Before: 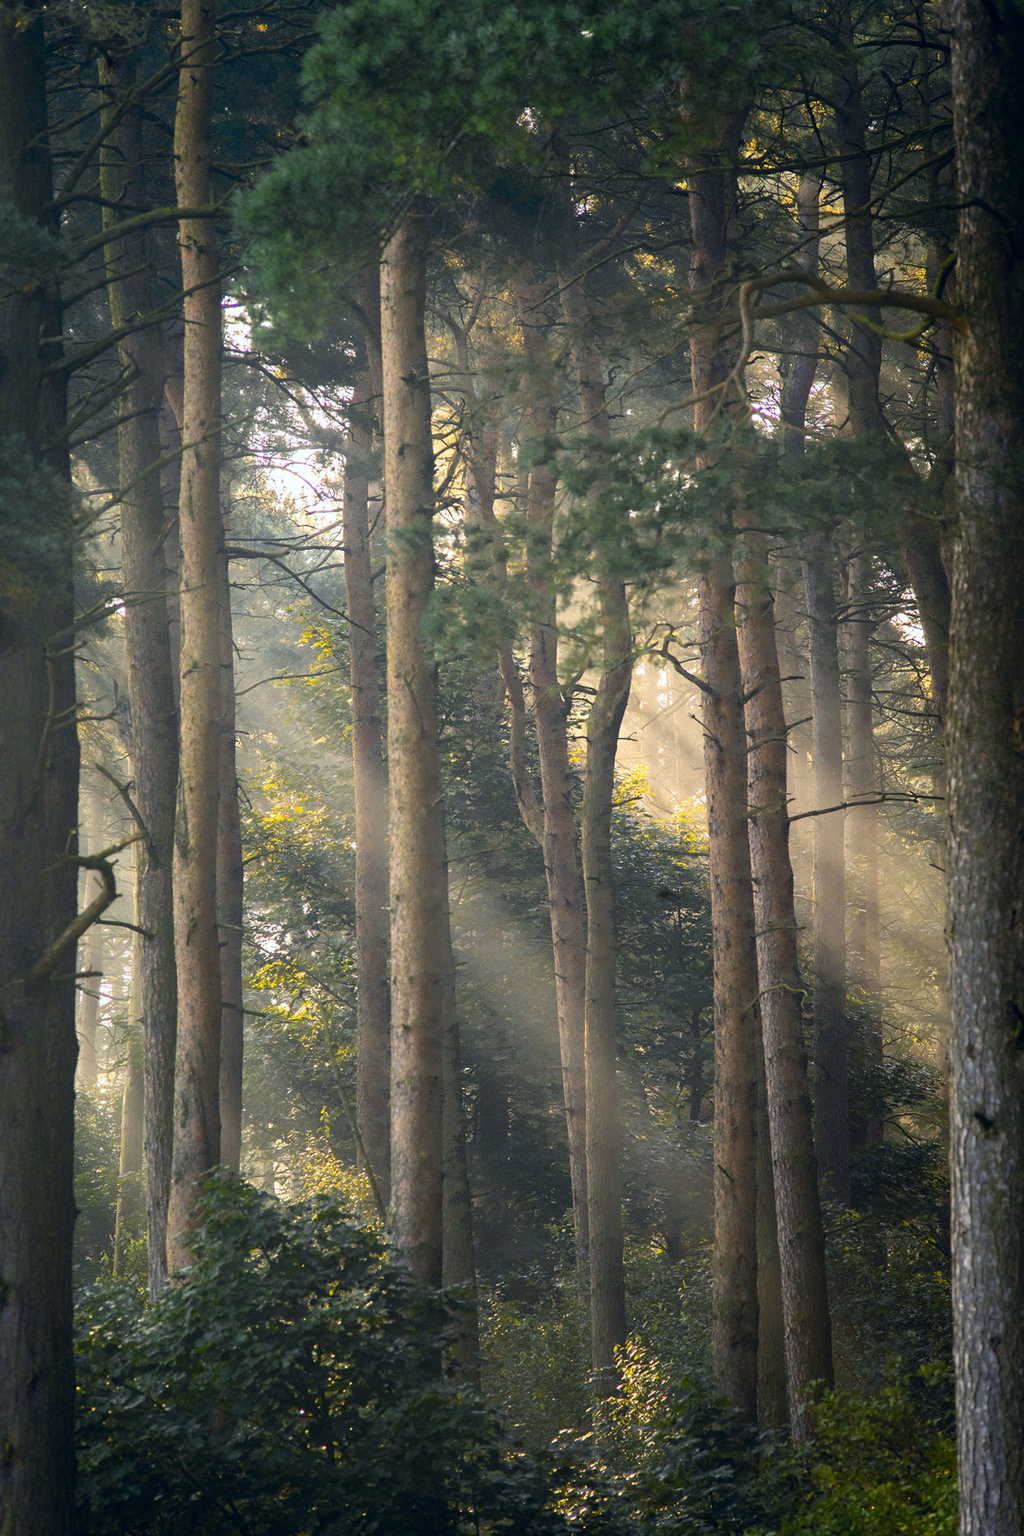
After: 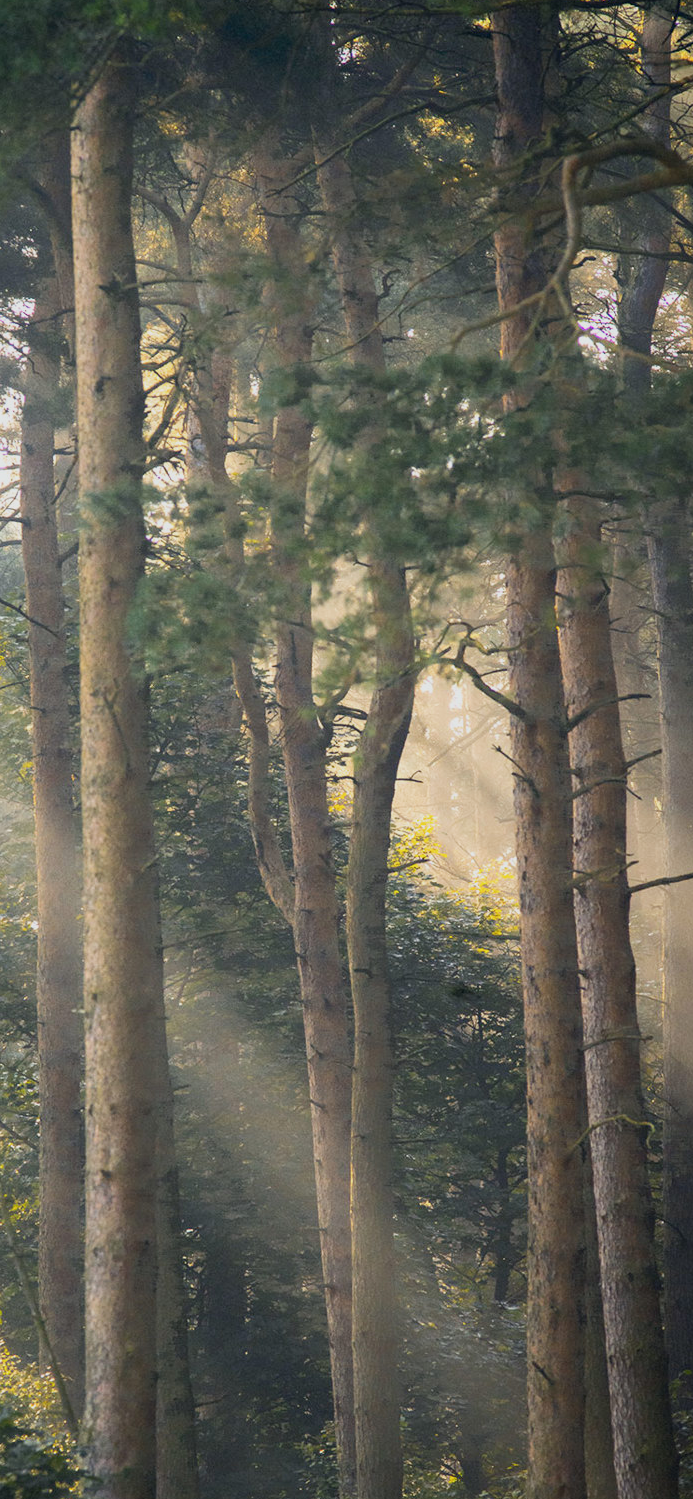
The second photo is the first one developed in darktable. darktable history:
sigmoid: contrast 1.22, skew 0.65
crop: left 32.075%, top 10.976%, right 18.355%, bottom 17.596%
